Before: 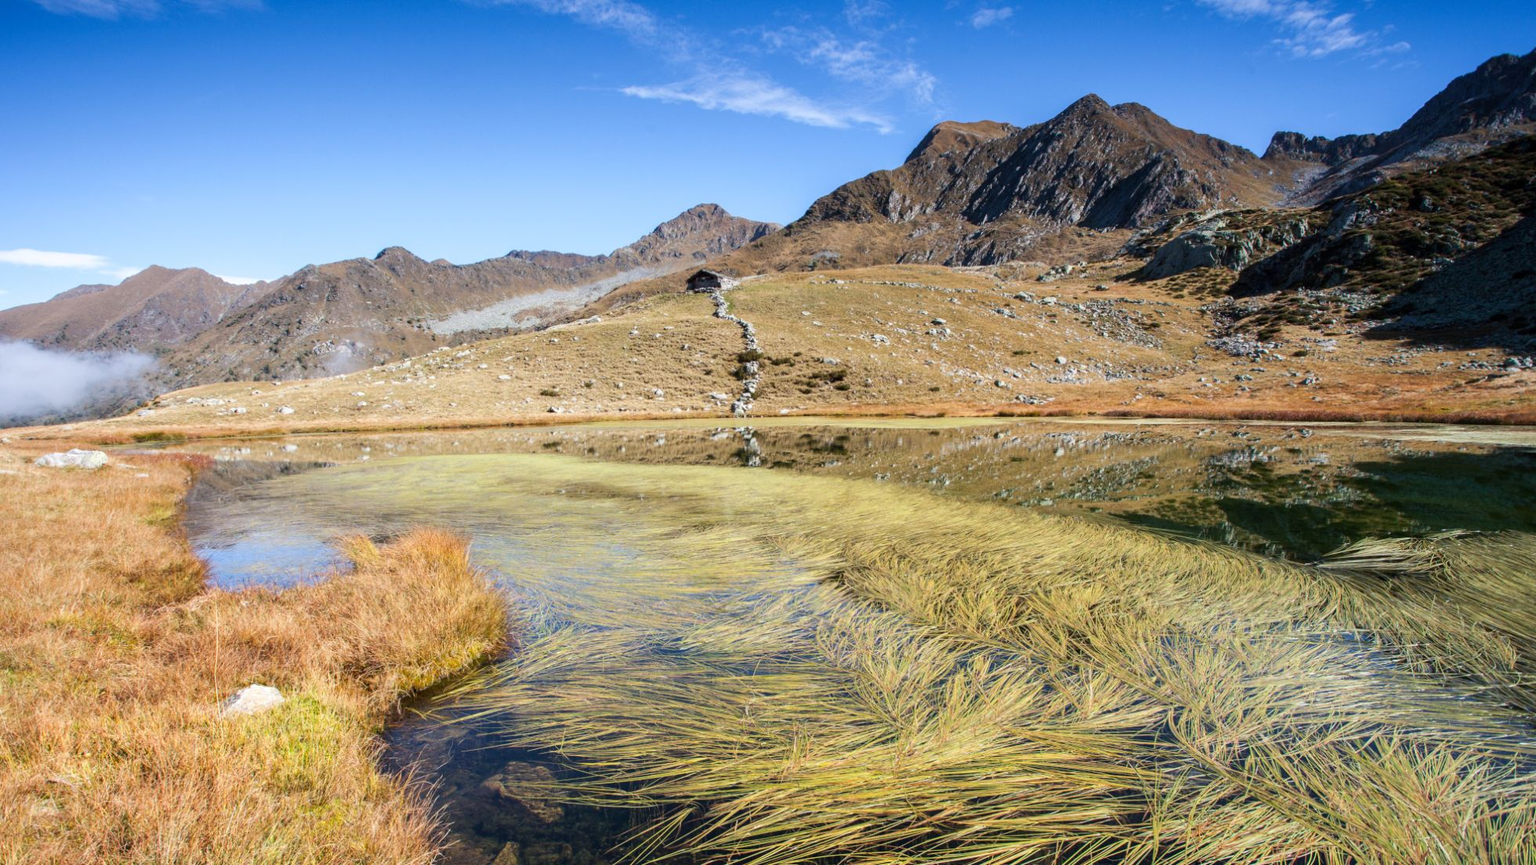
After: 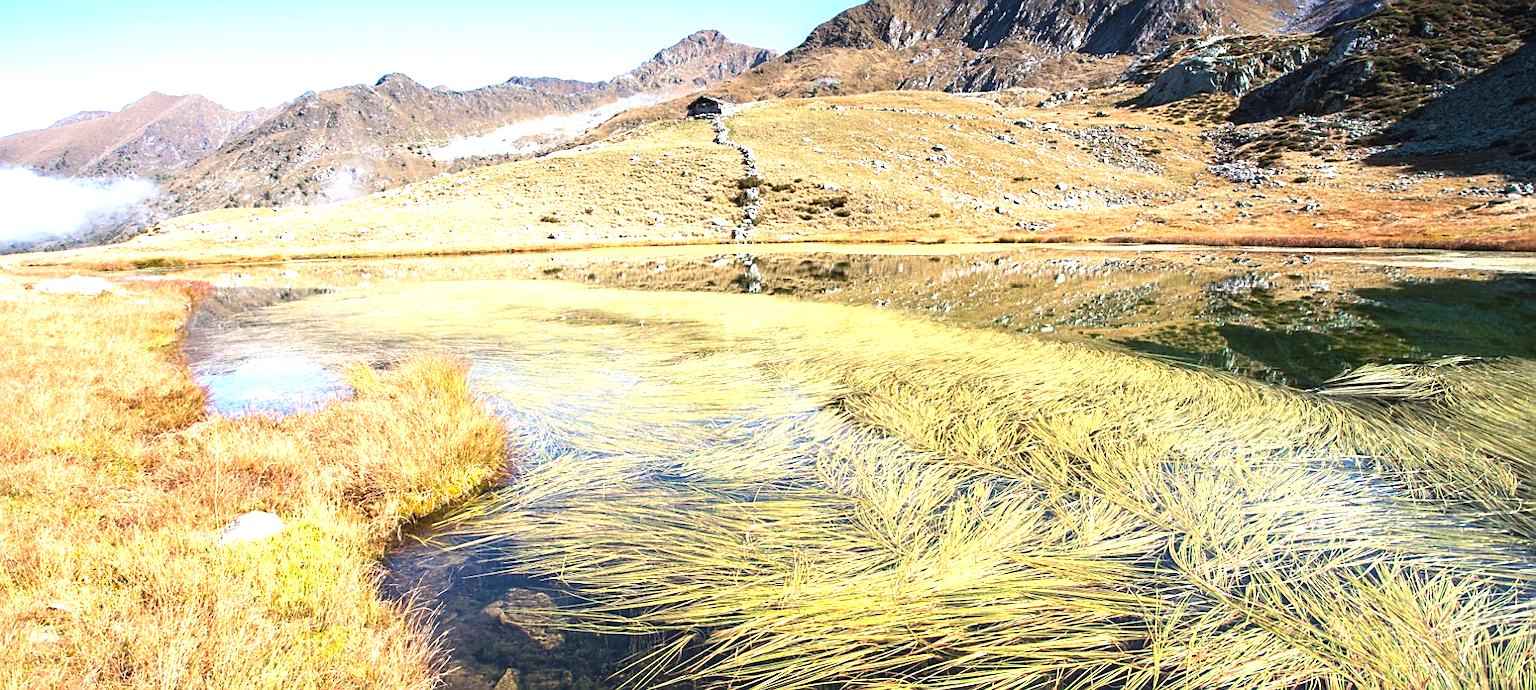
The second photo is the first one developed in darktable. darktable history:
crop and rotate: top 20.192%
sharpen: on, module defaults
exposure: black level correction -0.002, exposure 1.109 EV, compensate exposure bias true, compensate highlight preservation false
